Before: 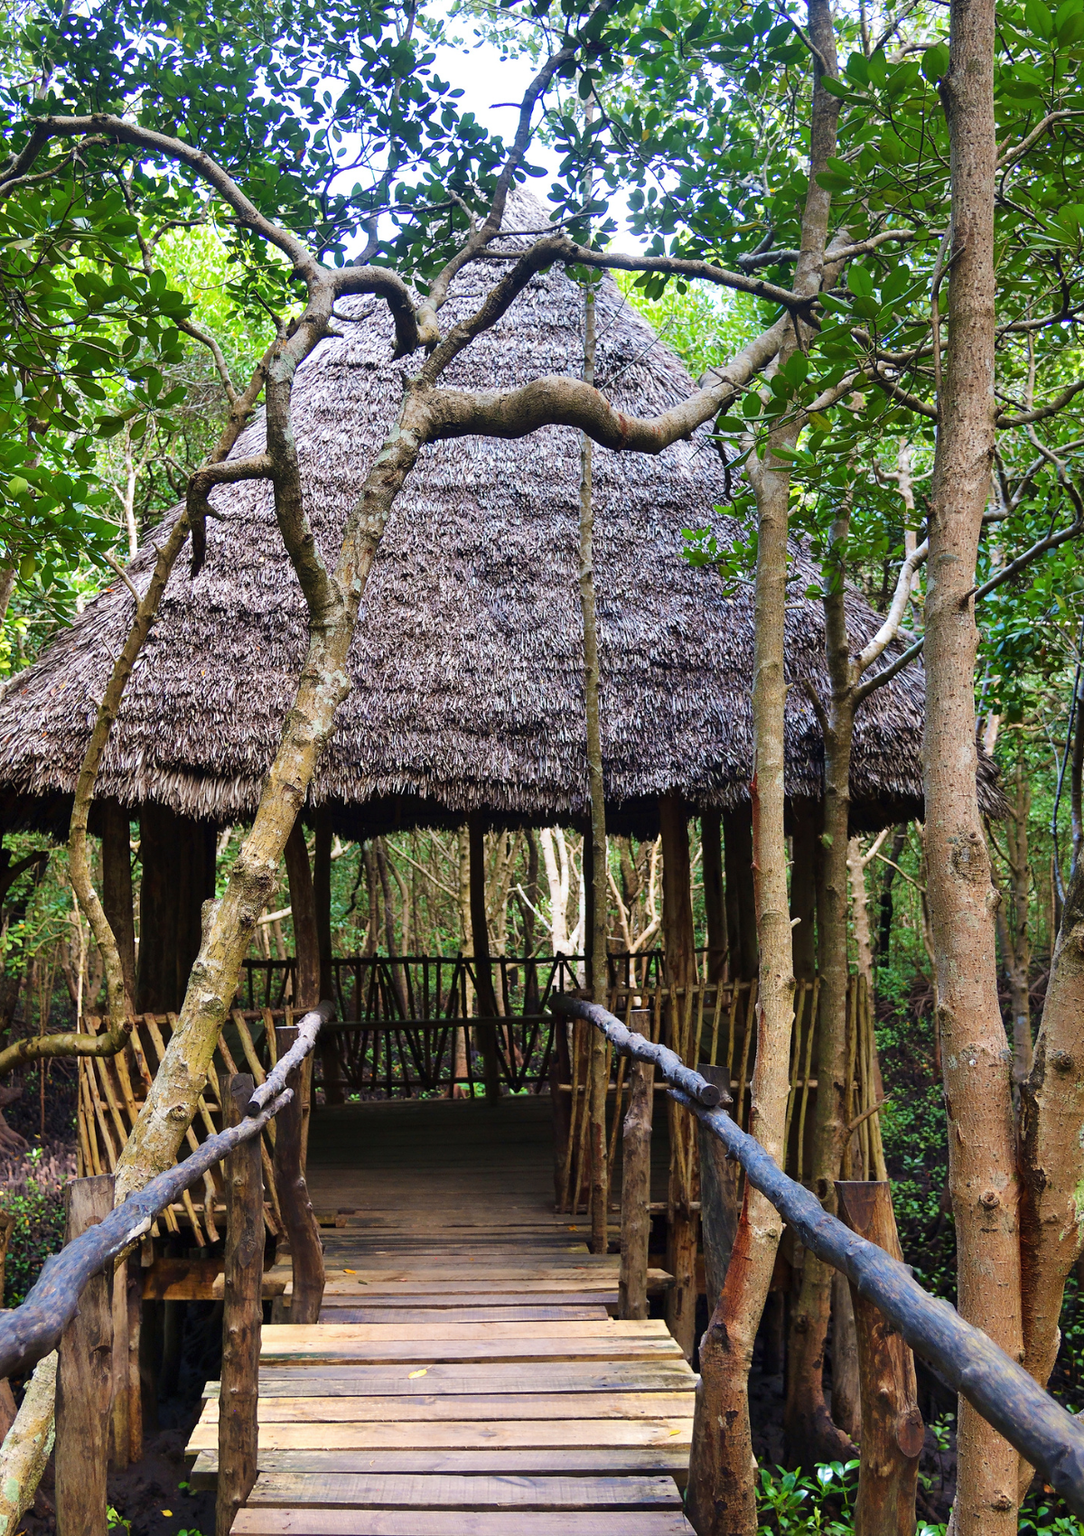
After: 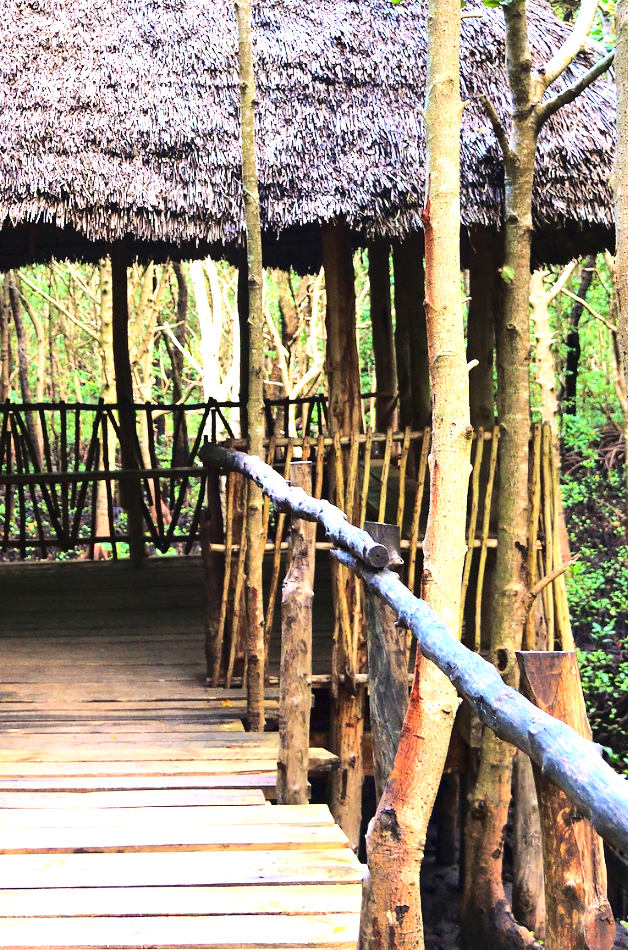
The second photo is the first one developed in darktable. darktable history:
base curve: curves: ch0 [(0, 0) (0.036, 0.025) (0.121, 0.166) (0.206, 0.329) (0.605, 0.79) (1, 1)]
exposure: black level correction 0, exposure 1.664 EV, compensate highlight preservation false
crop: left 34.024%, top 38.63%, right 13.567%, bottom 5.438%
